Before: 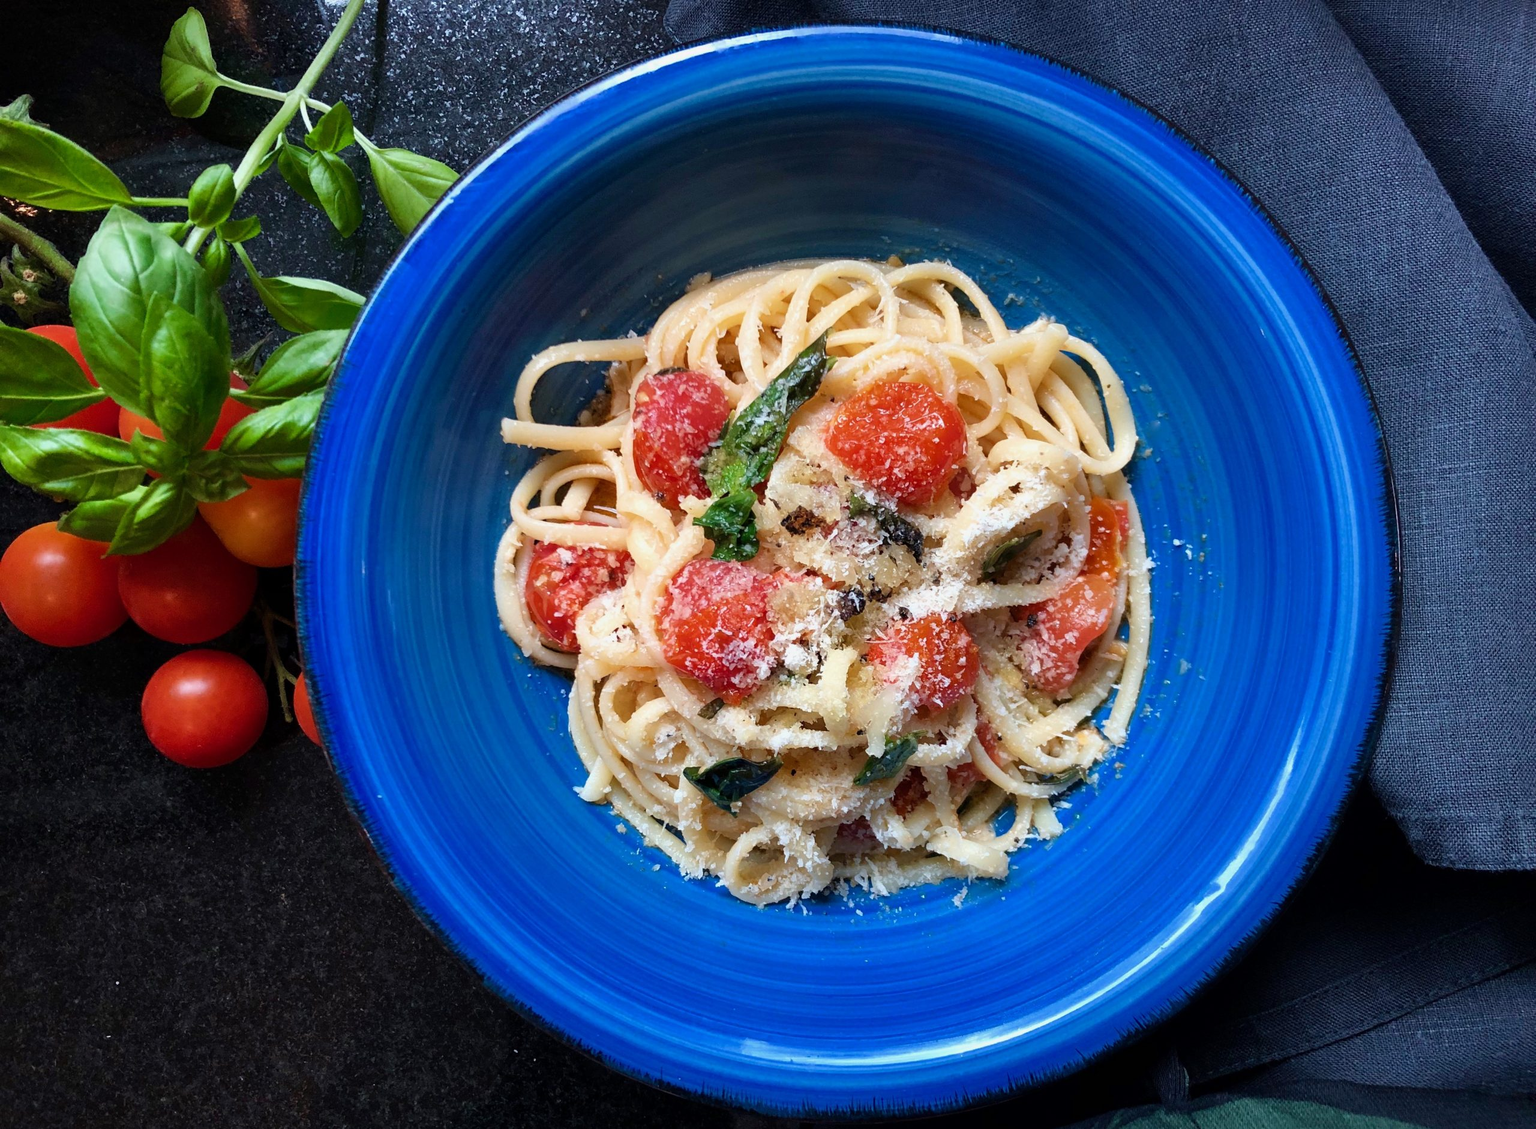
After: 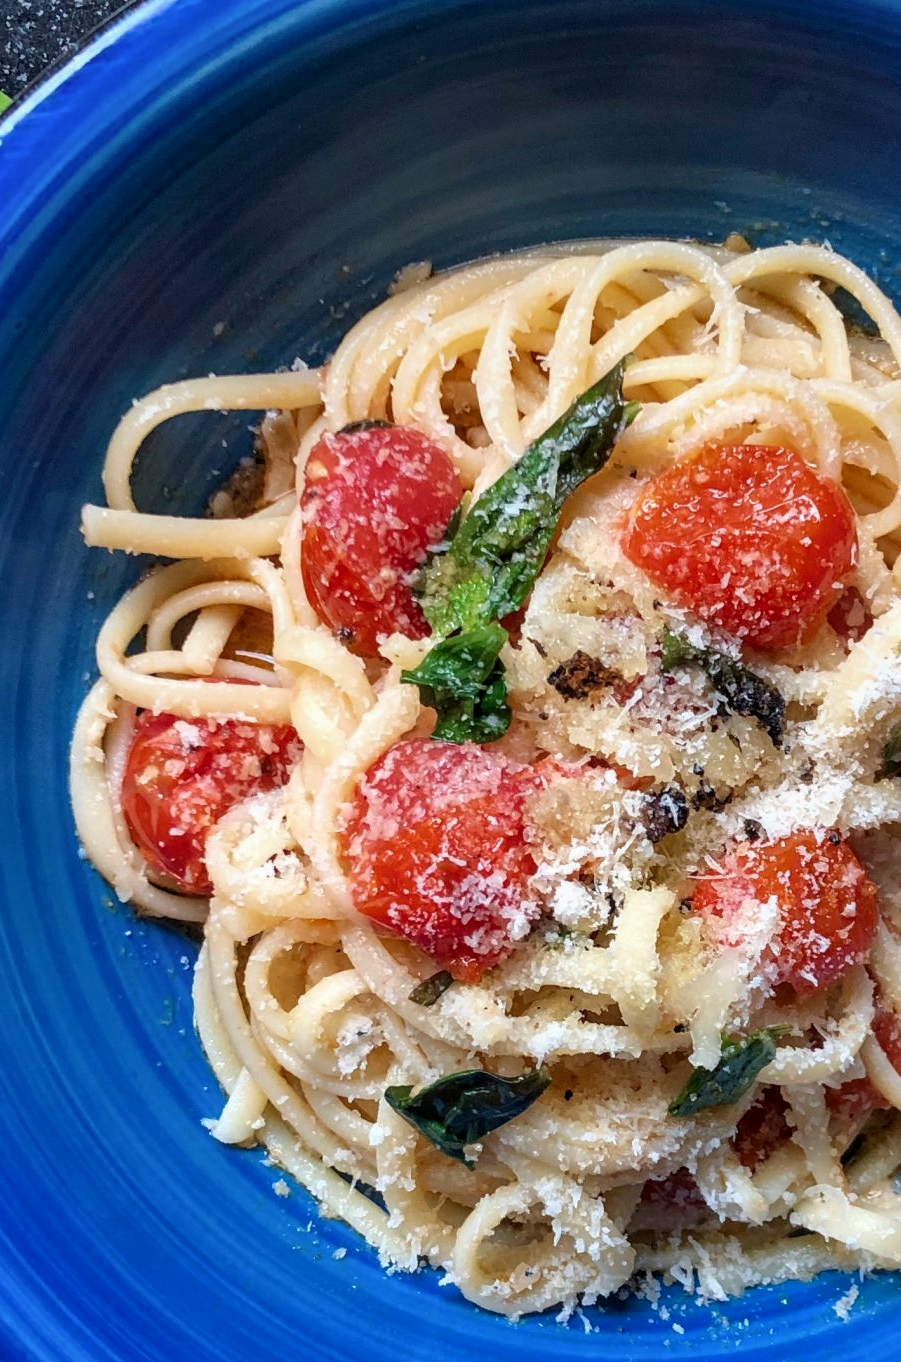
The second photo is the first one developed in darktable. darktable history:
local contrast: on, module defaults
crop and rotate: left 29.476%, top 10.214%, right 35.32%, bottom 17.333%
